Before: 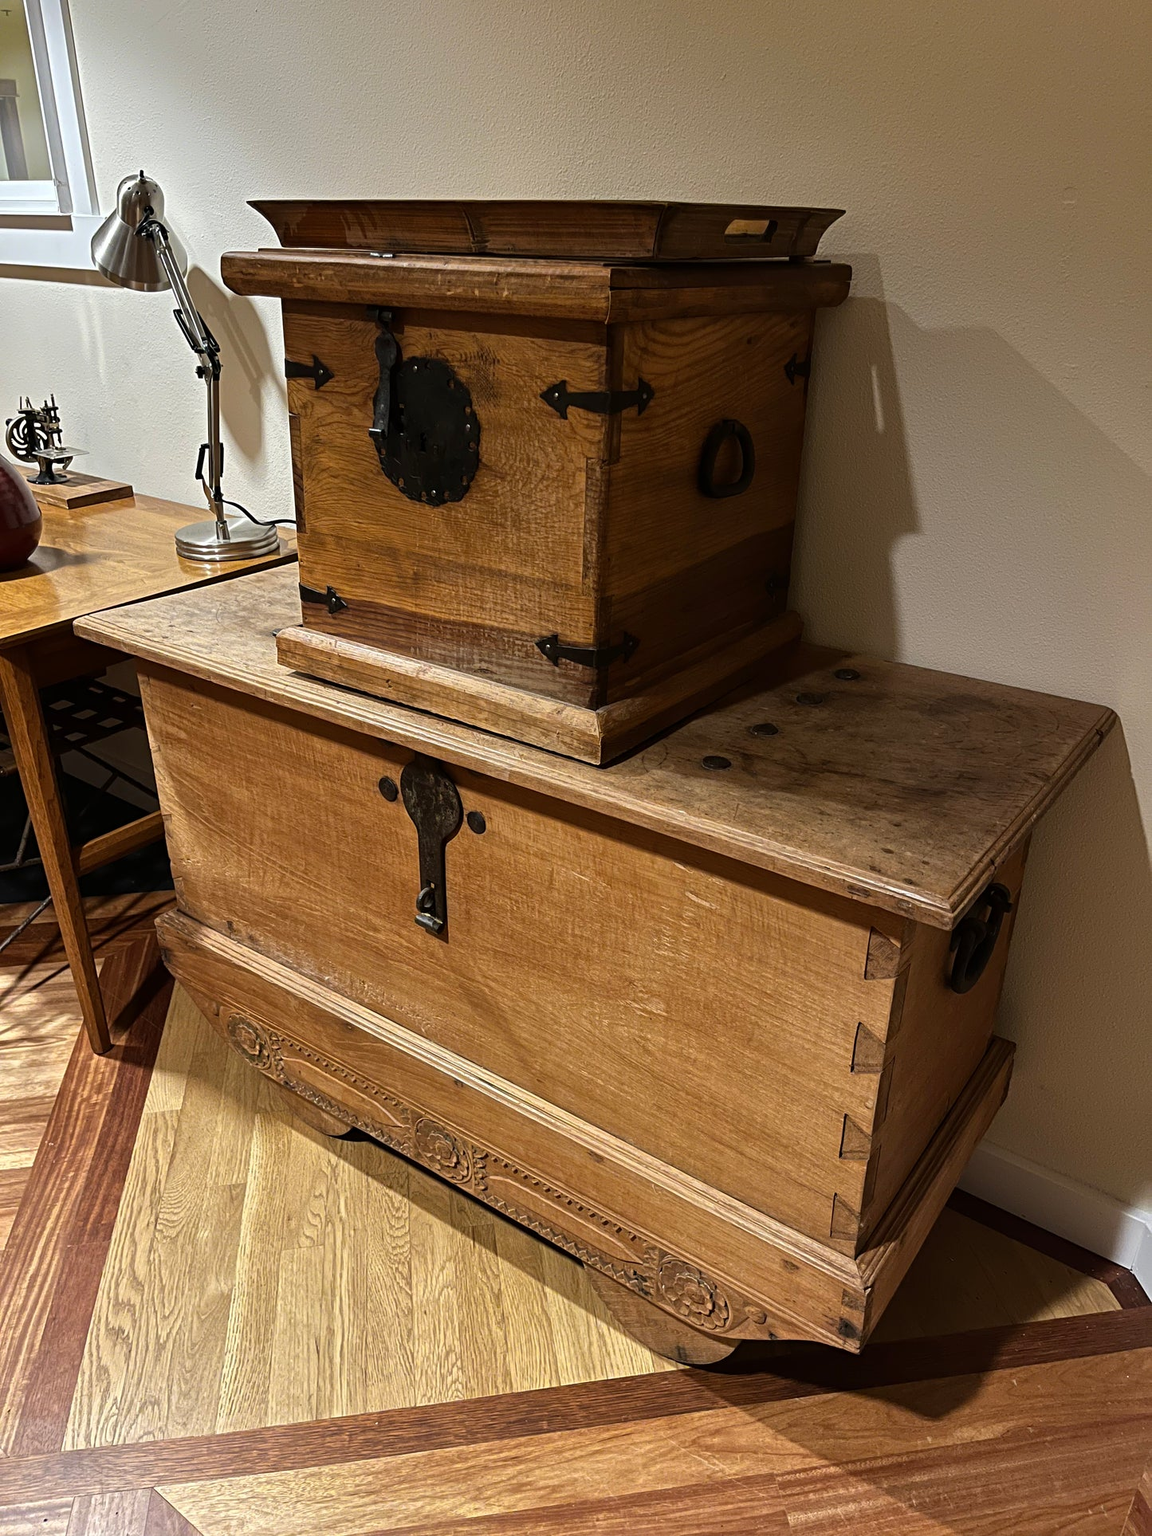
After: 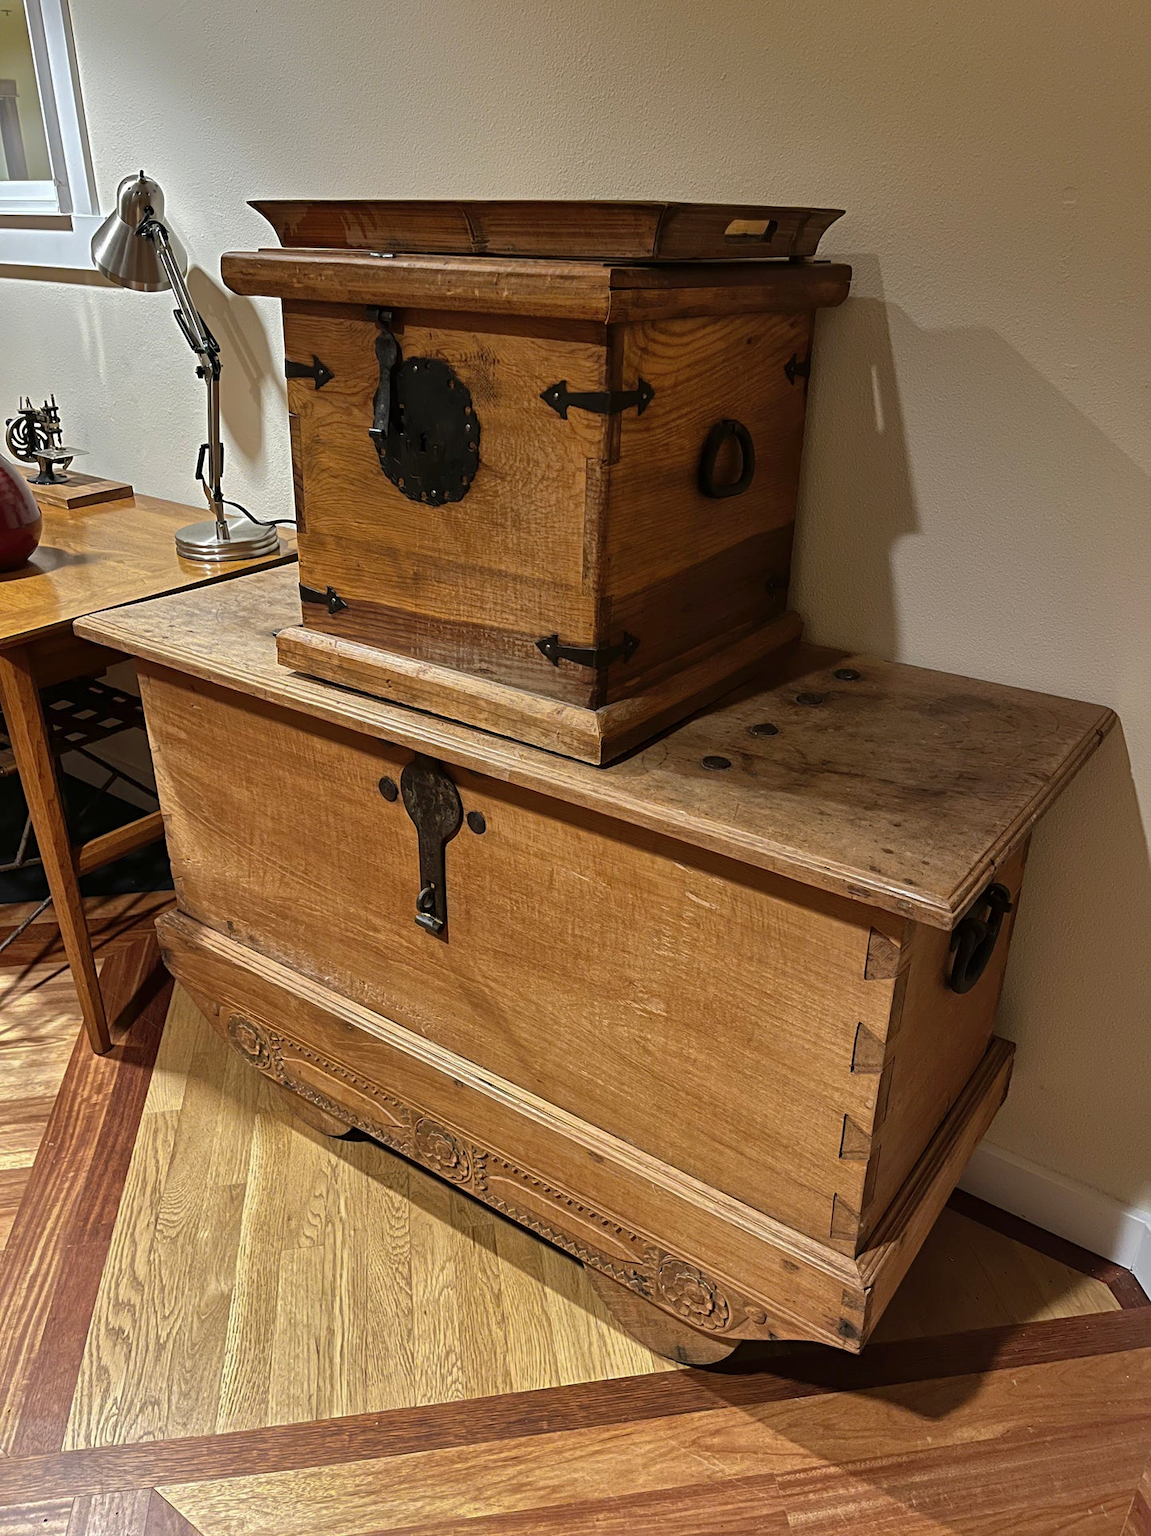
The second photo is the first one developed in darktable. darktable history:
white balance: emerald 1
shadows and highlights: on, module defaults
